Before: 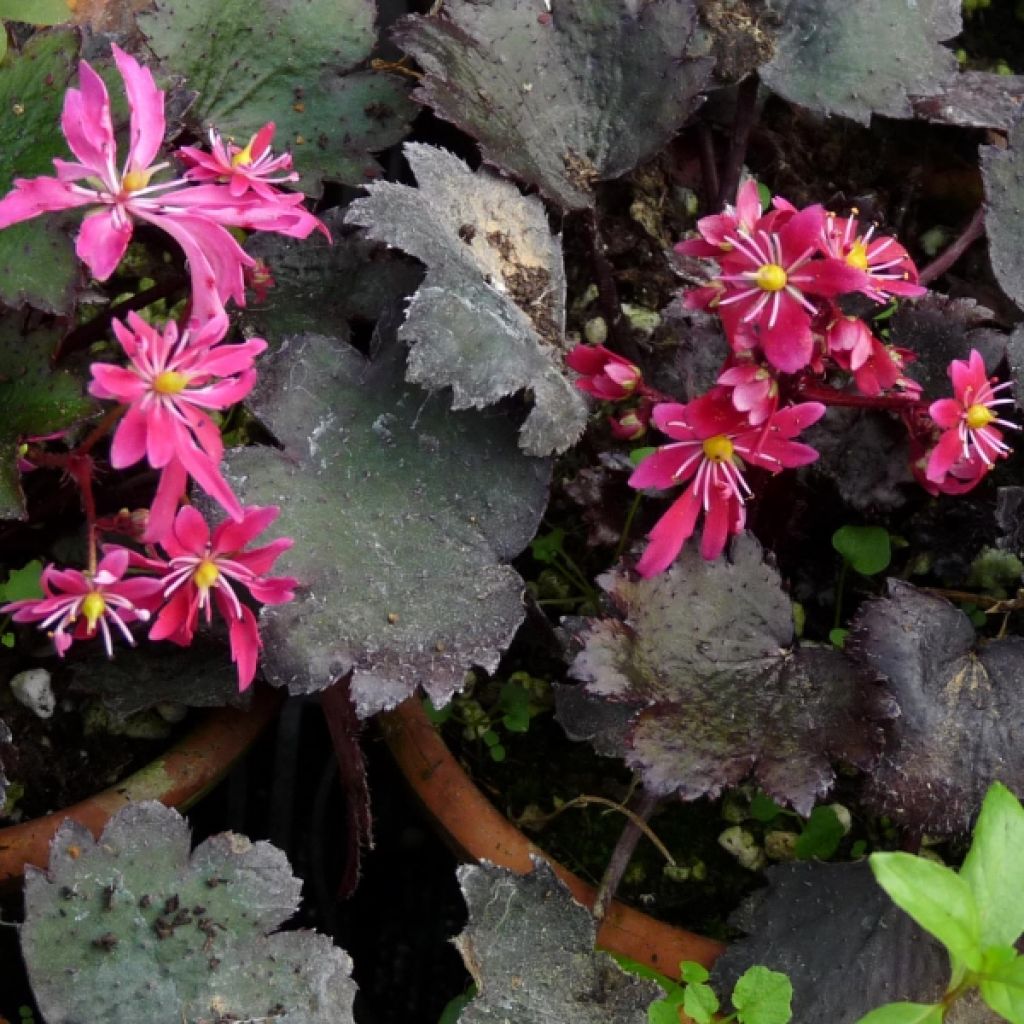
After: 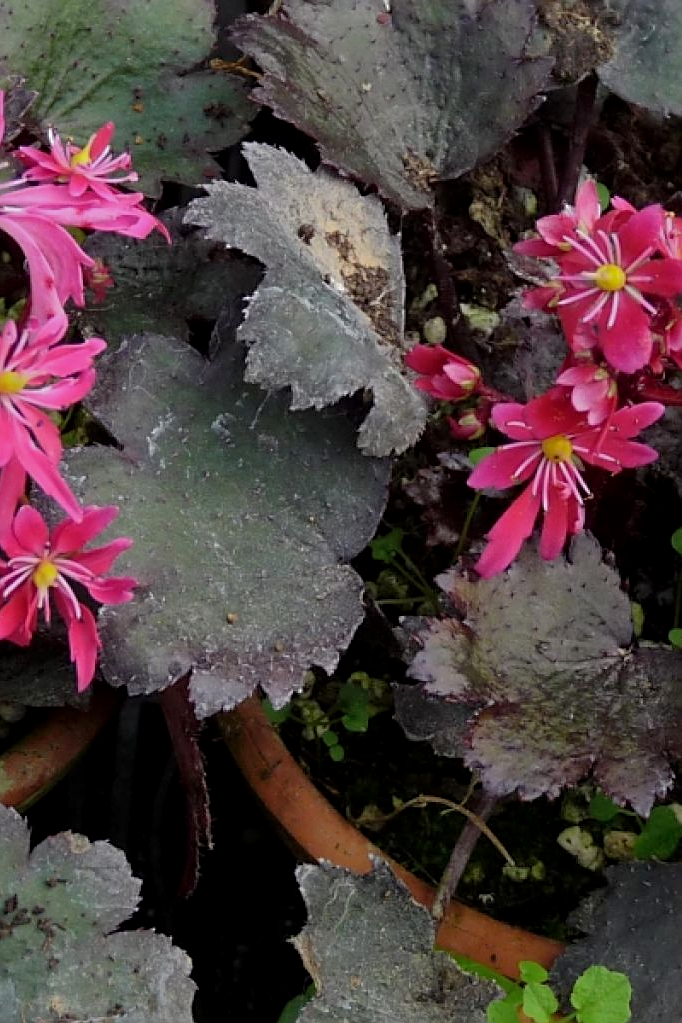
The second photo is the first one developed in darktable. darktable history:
exposure: black level correction 0.001, exposure -0.2 EV, compensate highlight preservation false
shadows and highlights: shadows 40, highlights -60
sharpen: on, module defaults
crop and rotate: left 15.754%, right 17.579%
